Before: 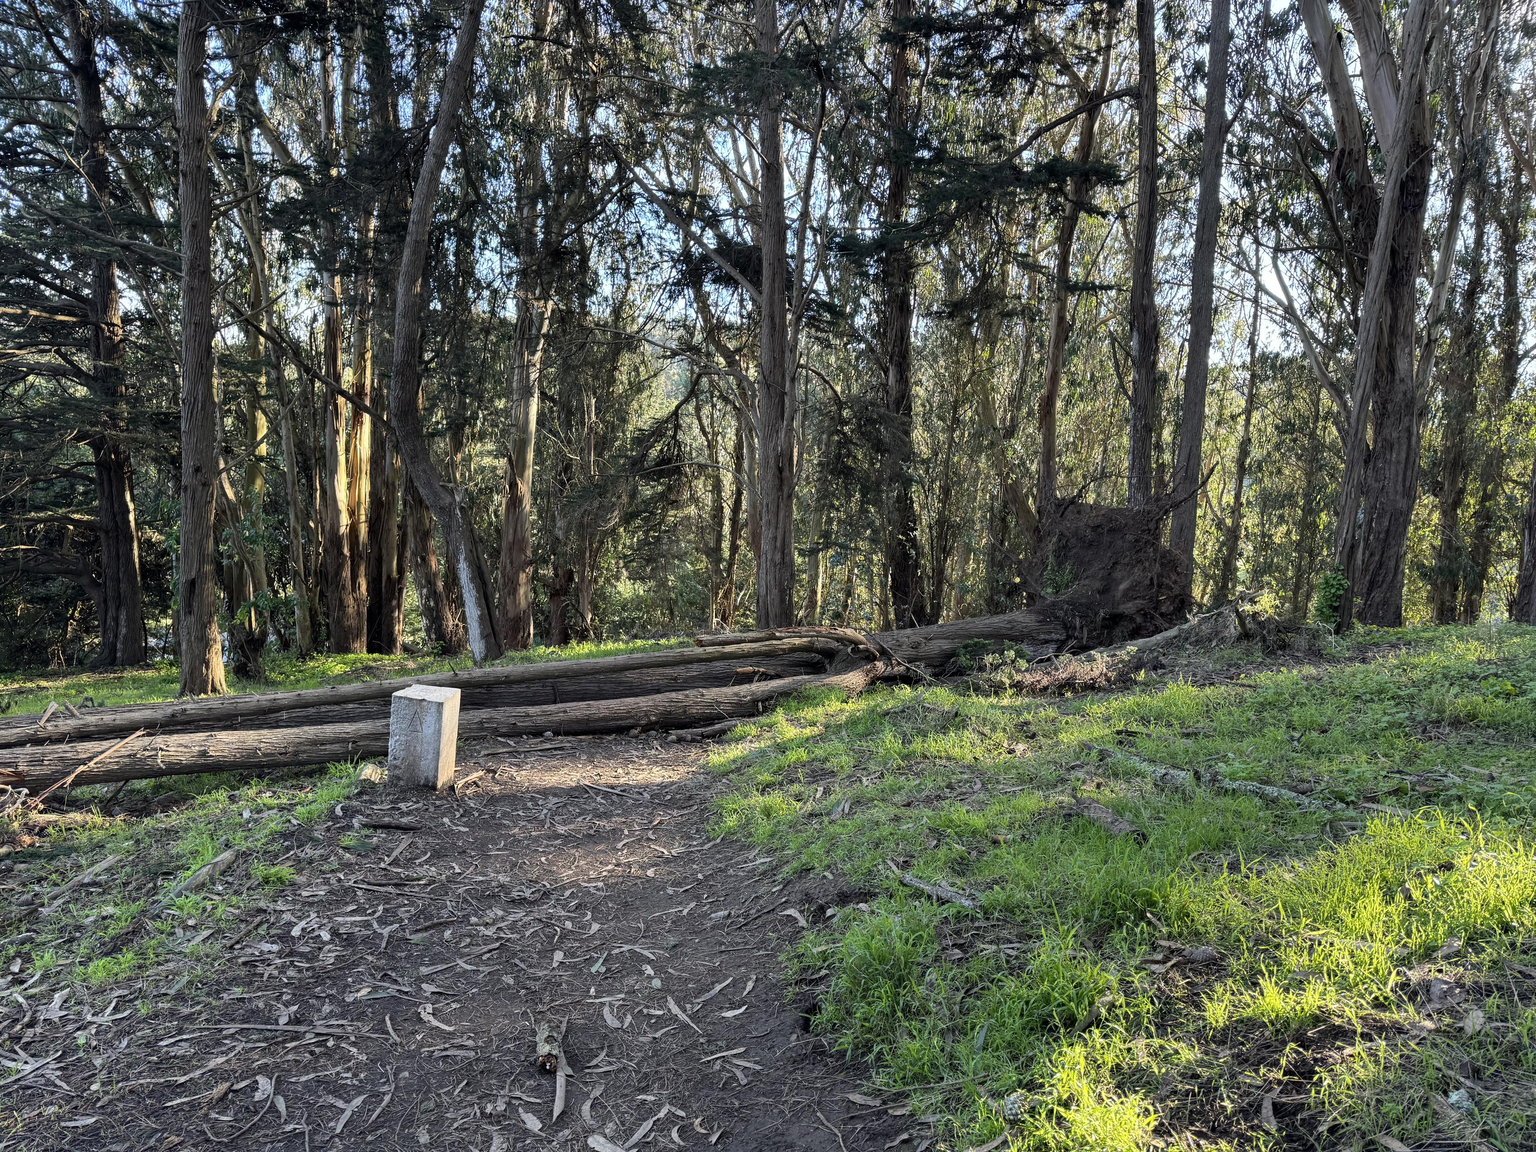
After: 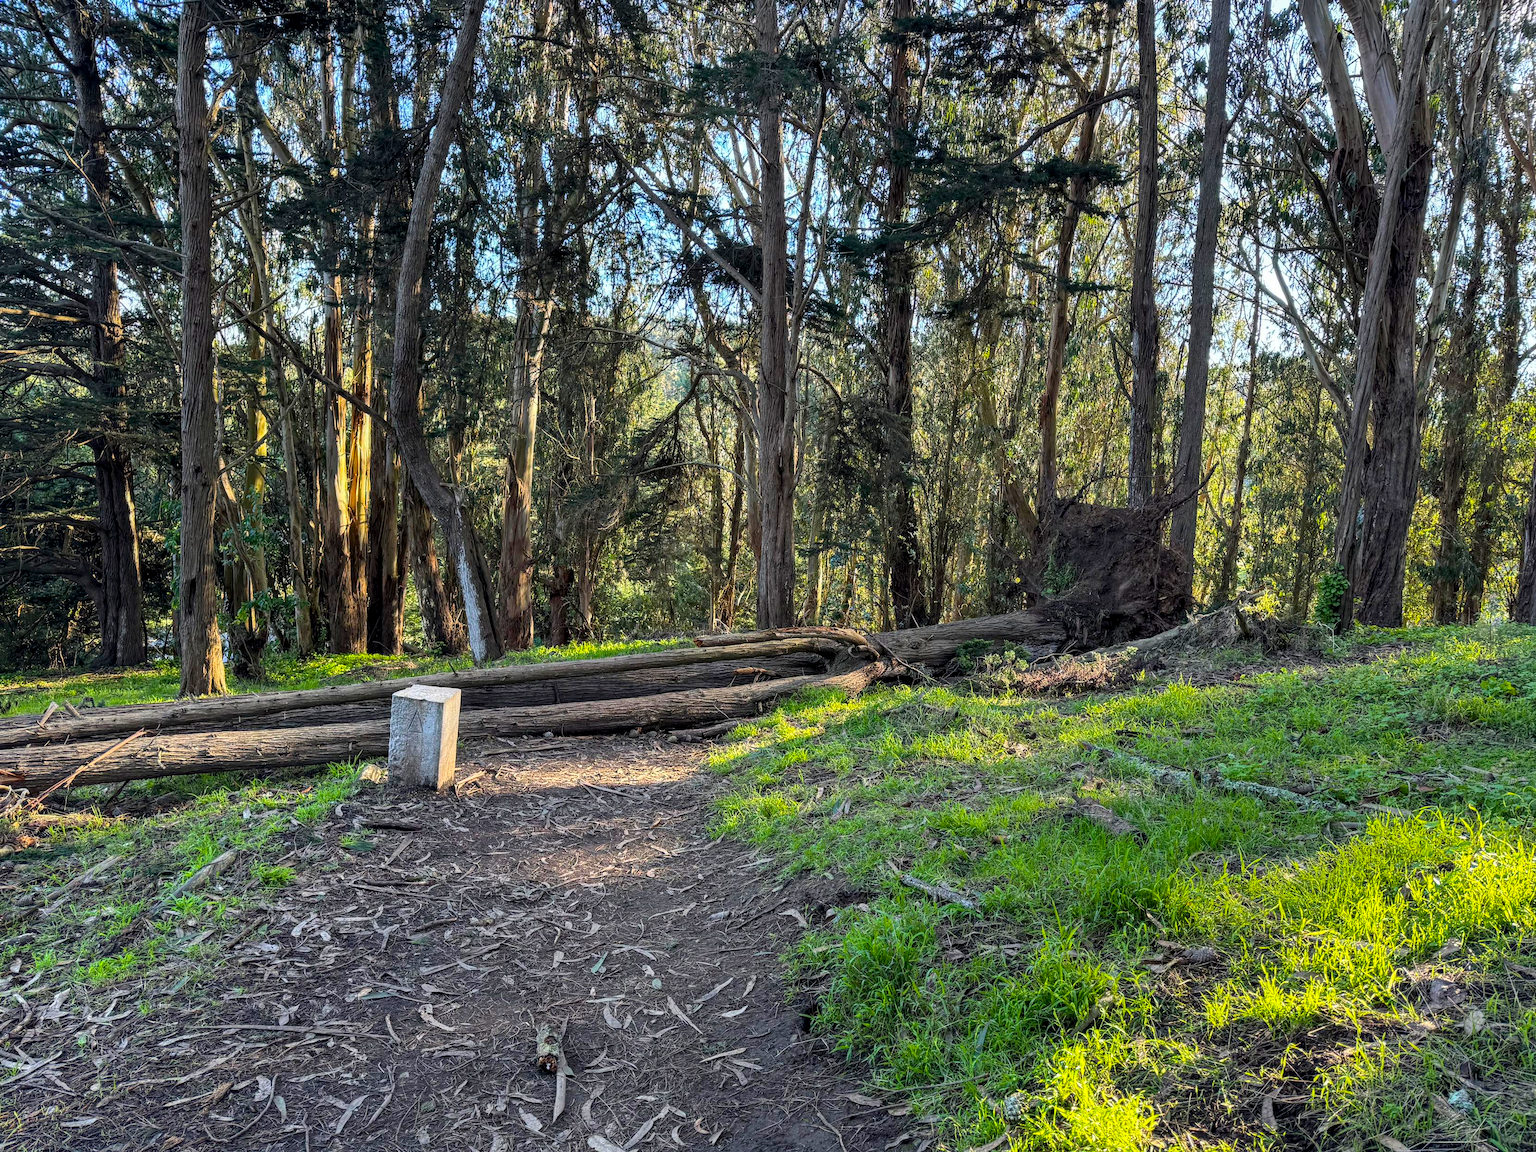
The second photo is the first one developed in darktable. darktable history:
color balance rgb: perceptual saturation grading › global saturation 30%, global vibrance 20%
local contrast: on, module defaults
